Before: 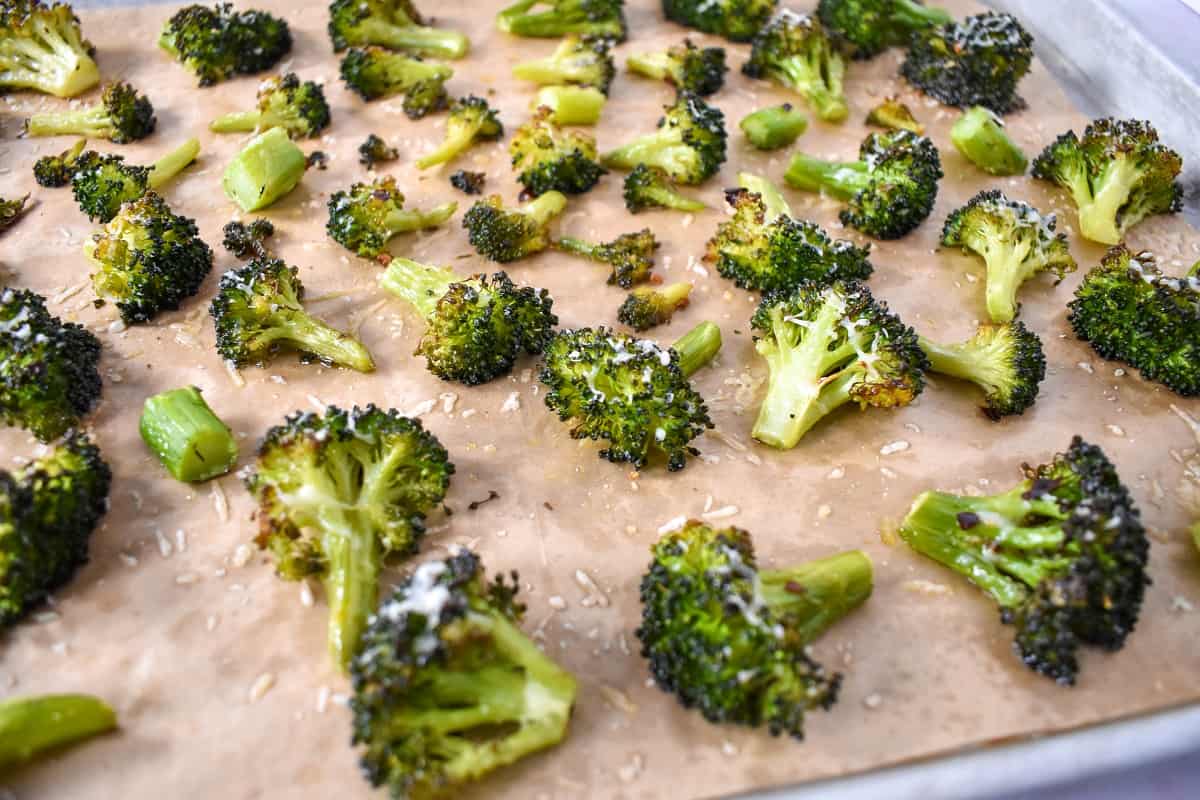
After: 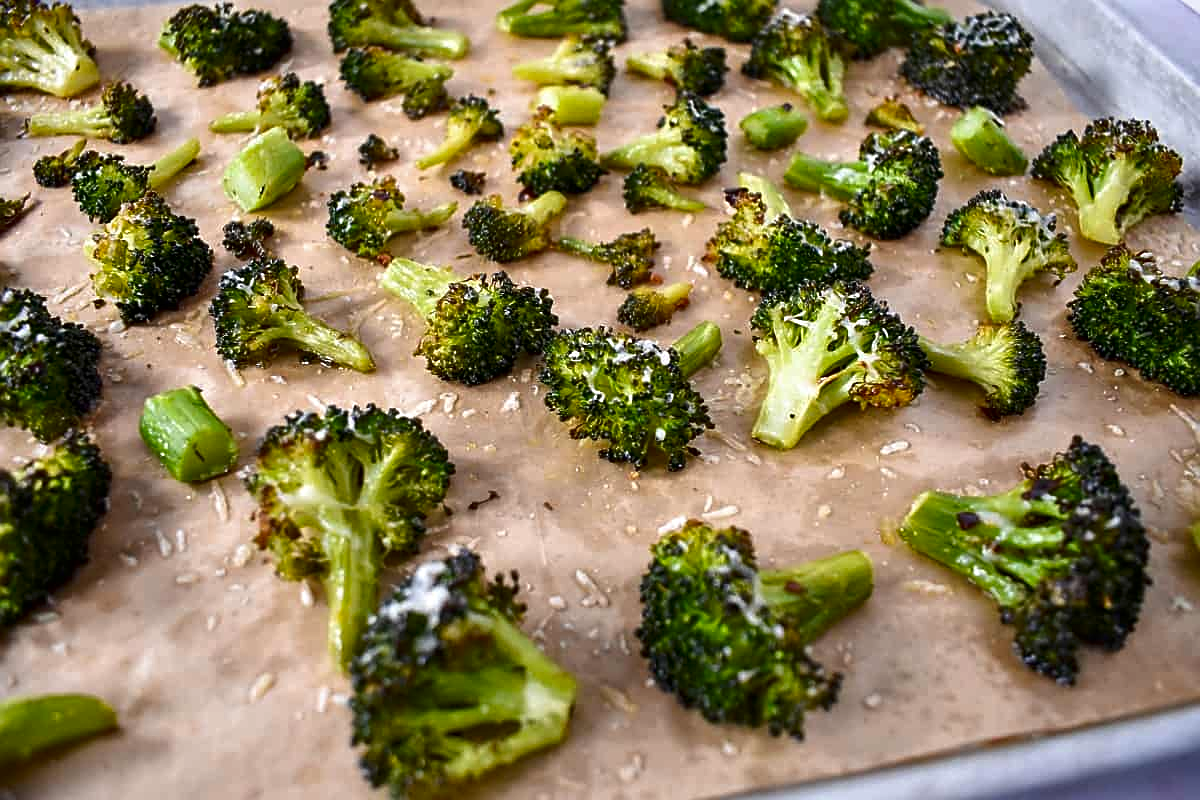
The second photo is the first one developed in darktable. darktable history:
contrast brightness saturation: brightness -0.2, saturation 0.08
sharpen: on, module defaults
